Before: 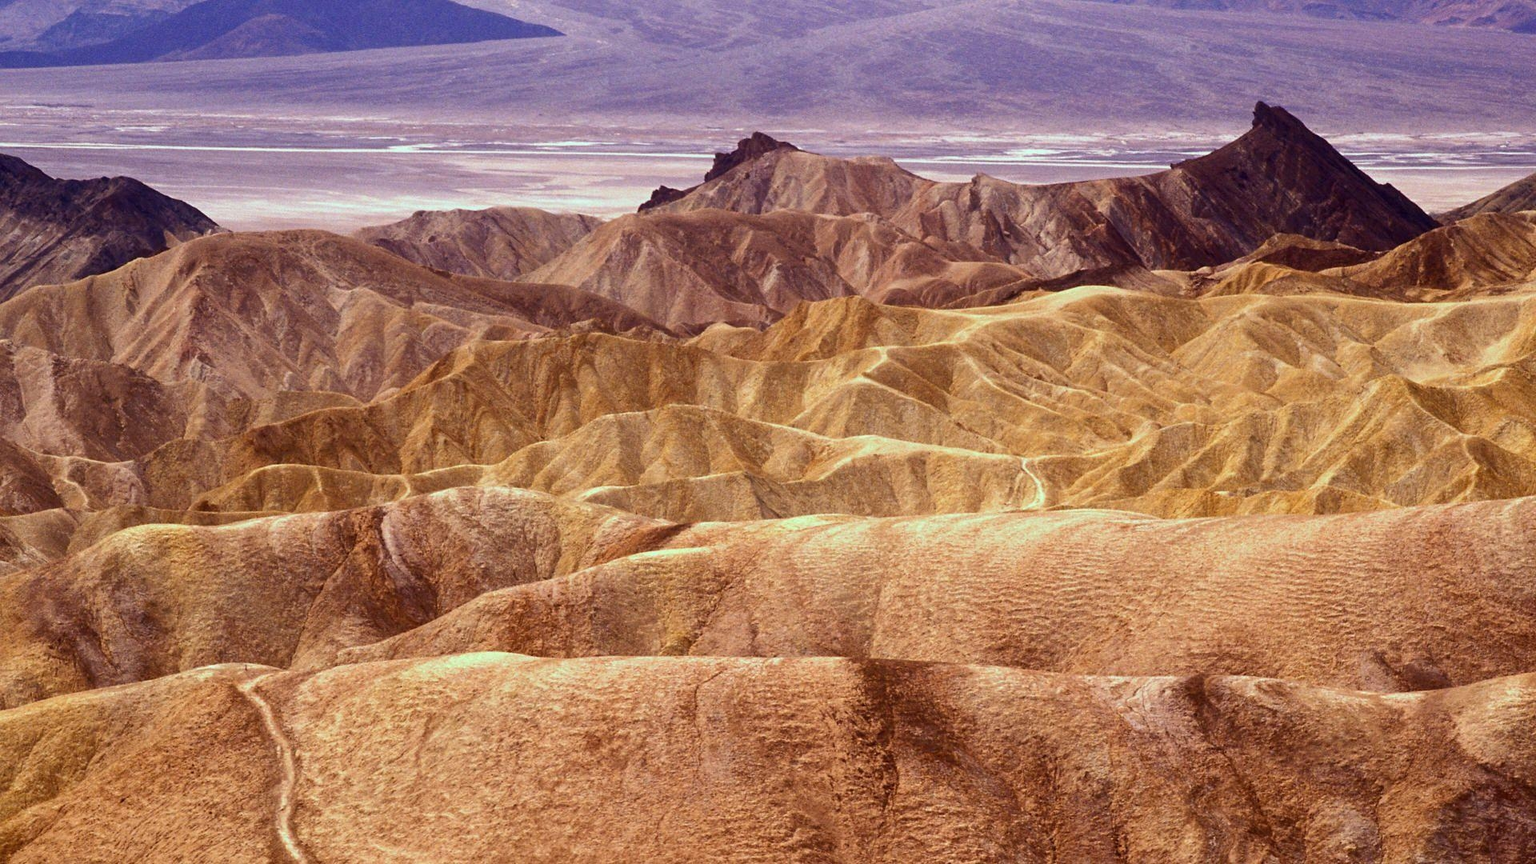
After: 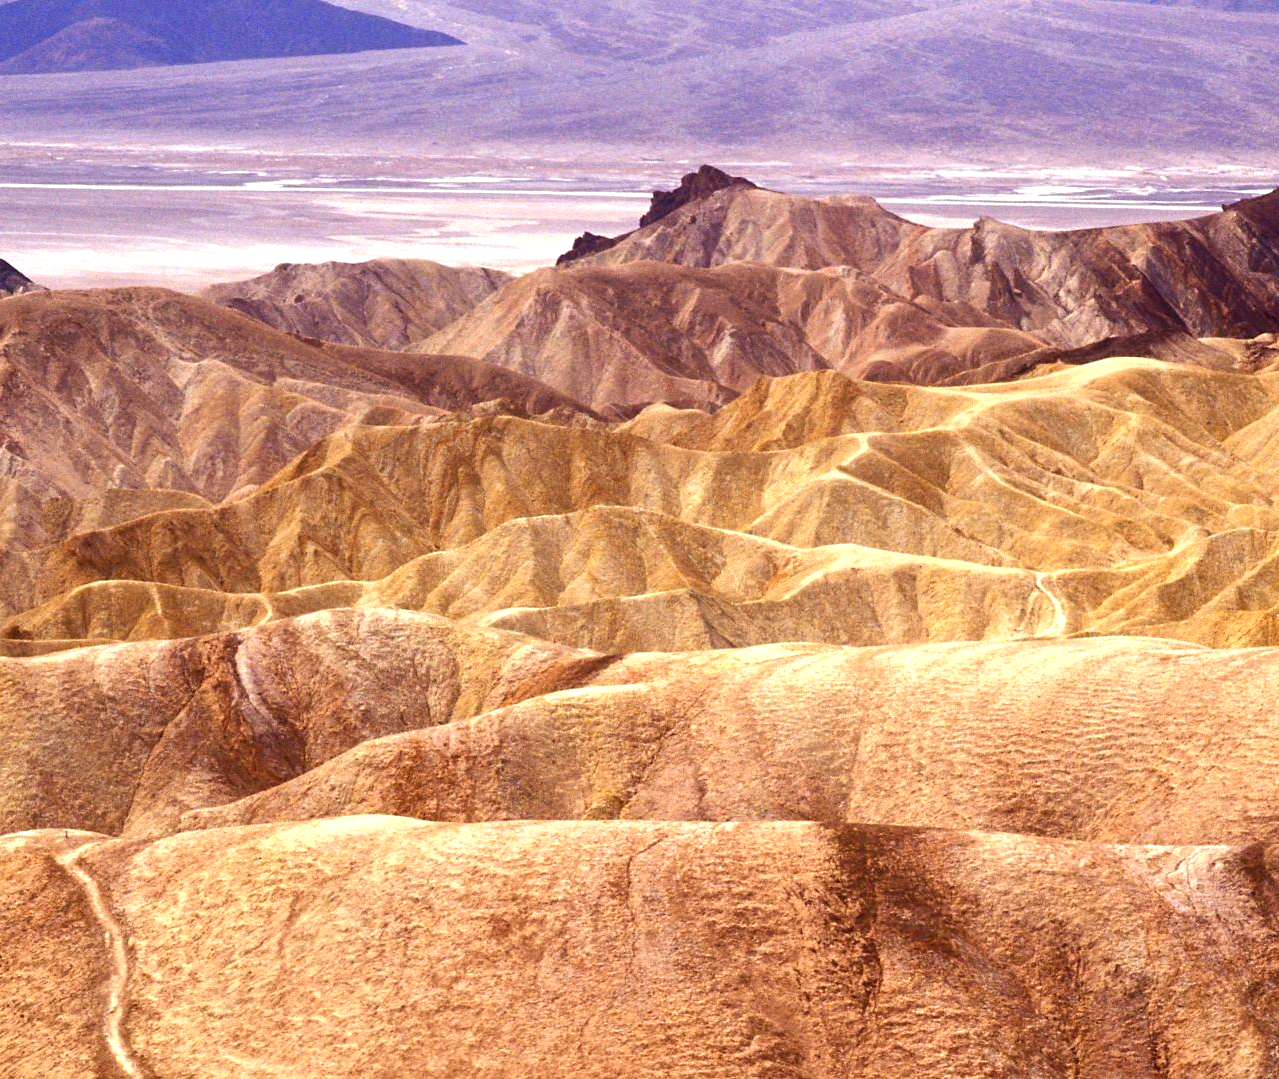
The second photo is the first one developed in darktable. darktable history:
crop and rotate: left 12.592%, right 20.769%
exposure: black level correction 0, exposure 0.691 EV, compensate highlight preservation false
